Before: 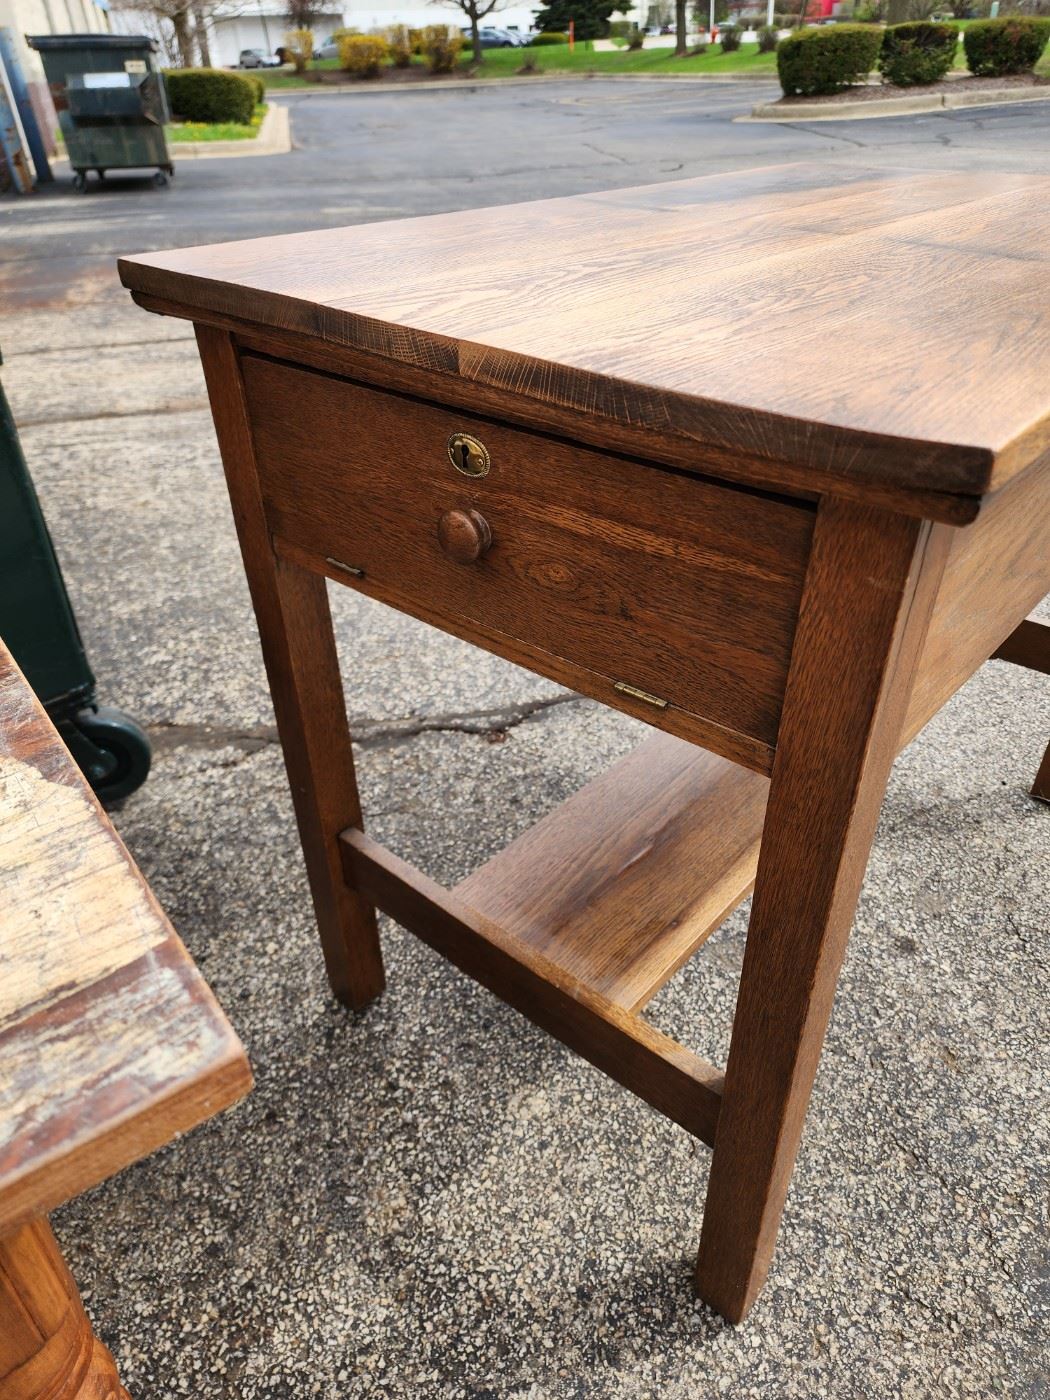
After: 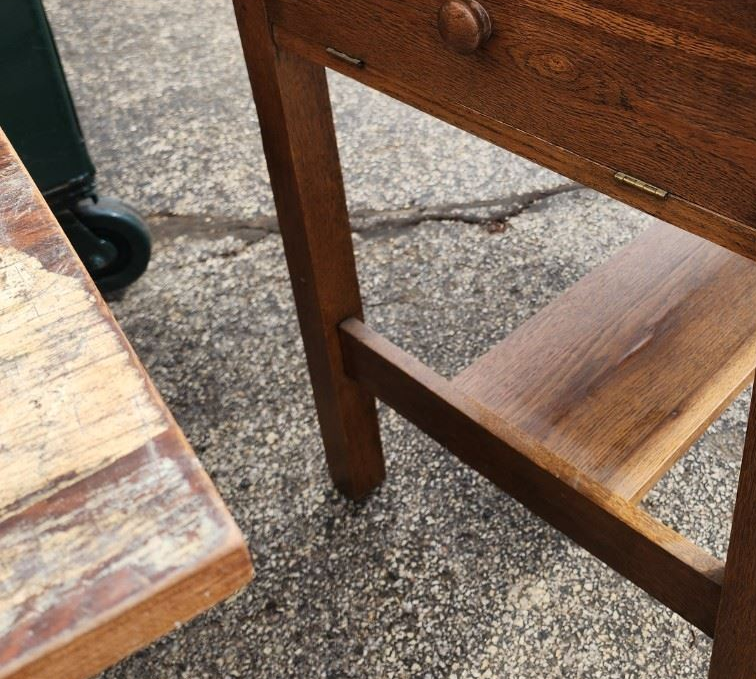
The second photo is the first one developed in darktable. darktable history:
crop: top 36.498%, right 27.964%, bottom 14.995%
